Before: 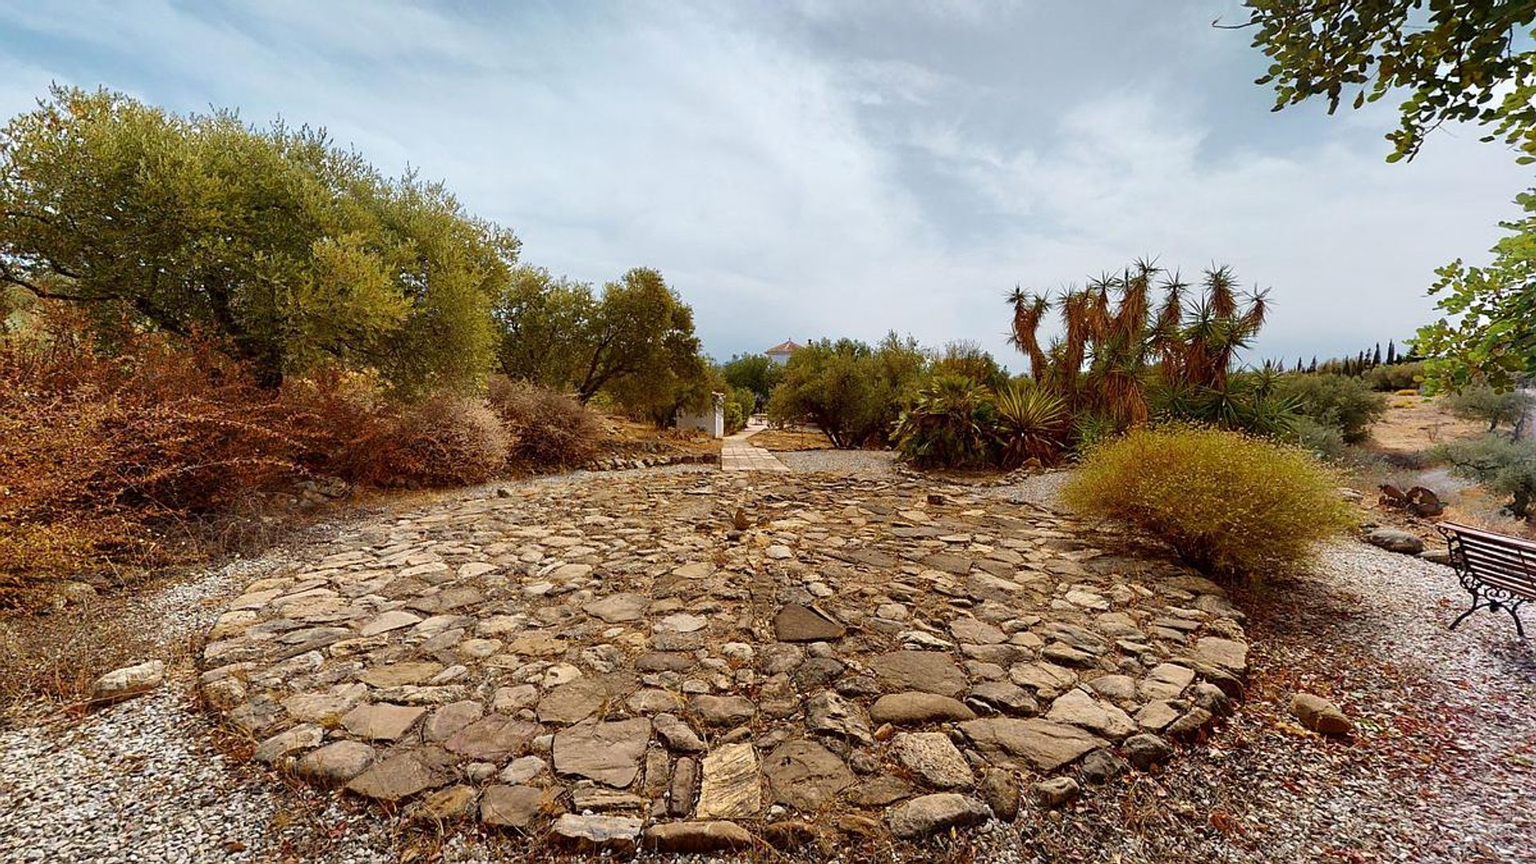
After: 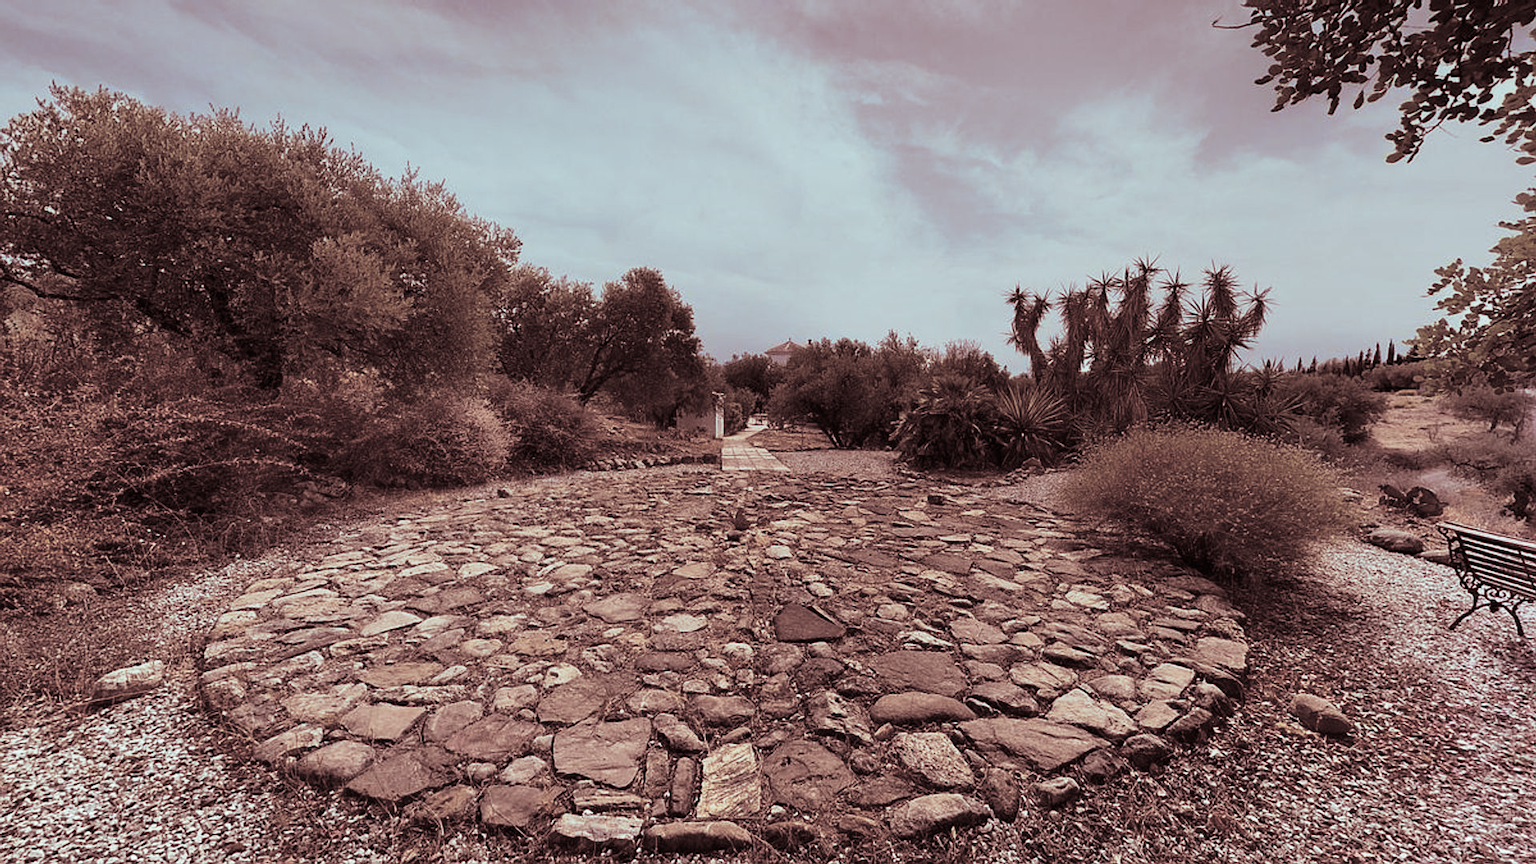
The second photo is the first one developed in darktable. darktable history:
contrast brightness saturation: contrast 0.04, saturation 0.16
graduated density: on, module defaults
split-toning: shadows › saturation 0.3, highlights › hue 180°, highlights › saturation 0.3, compress 0%
fill light: on, module defaults
color zones: curves: ch0 [(0, 0.559) (0.153, 0.551) (0.229, 0.5) (0.429, 0.5) (0.571, 0.5) (0.714, 0.5) (0.857, 0.5) (1, 0.559)]; ch1 [(0, 0.417) (0.112, 0.336) (0.213, 0.26) (0.429, 0.34) (0.571, 0.35) (0.683, 0.331) (0.857, 0.344) (1, 0.417)]
